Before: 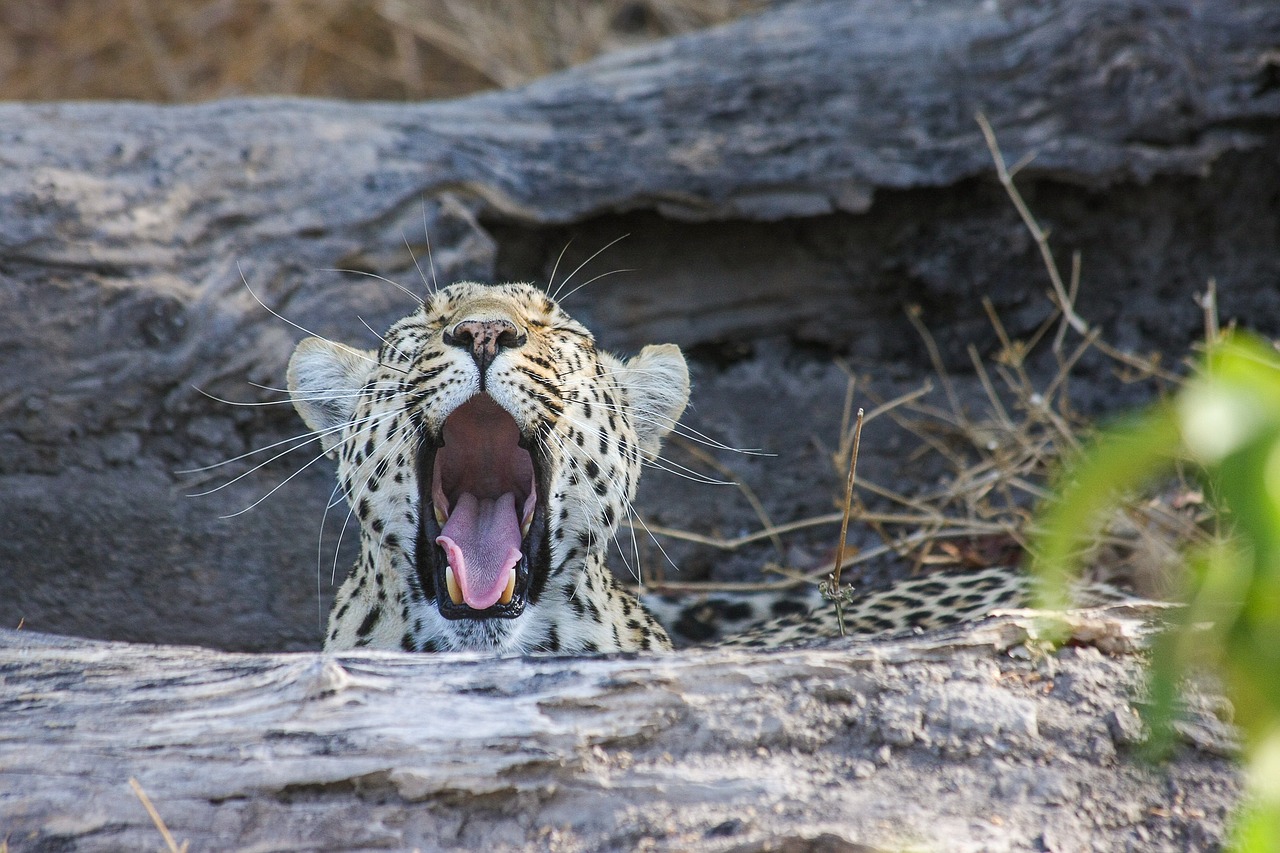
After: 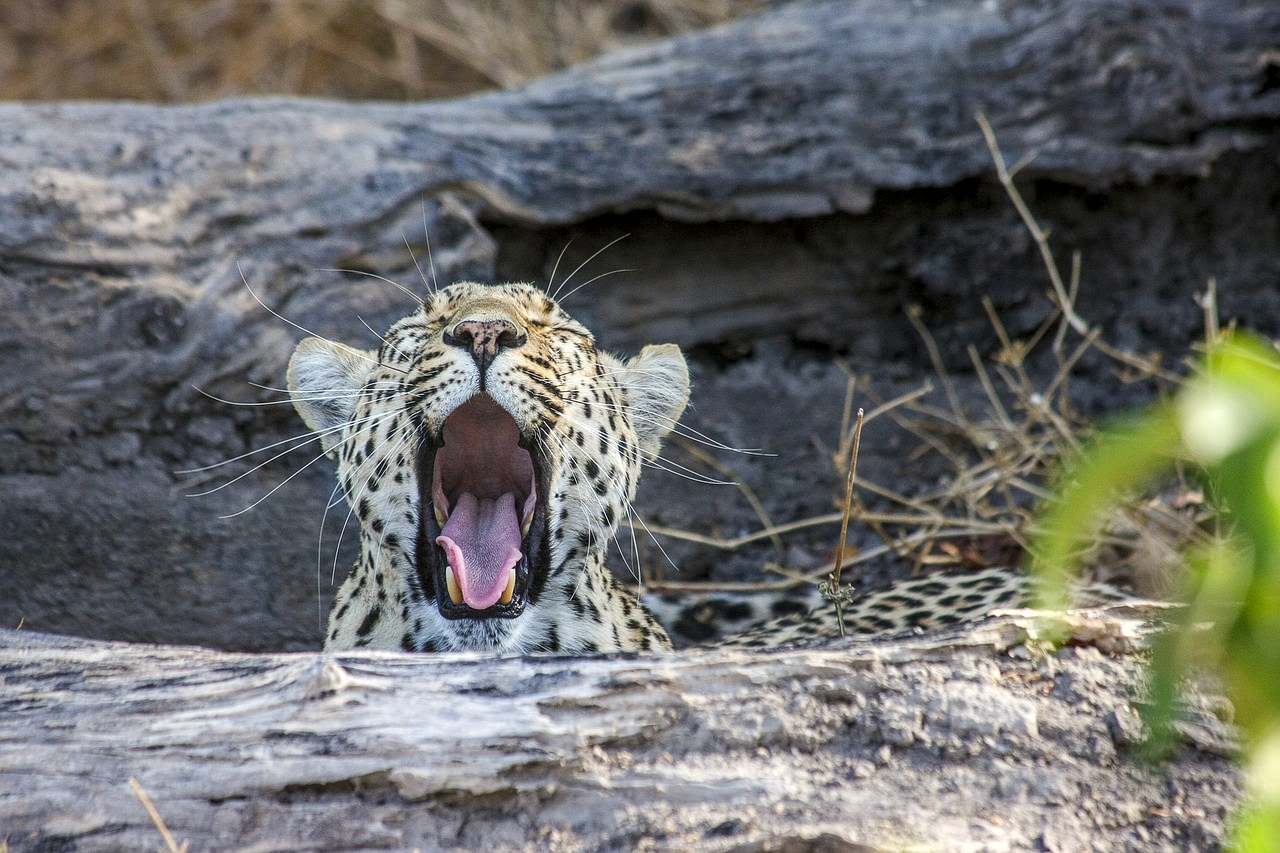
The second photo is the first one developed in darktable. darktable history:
local contrast: detail 130%
color correction: highlights b* 3
